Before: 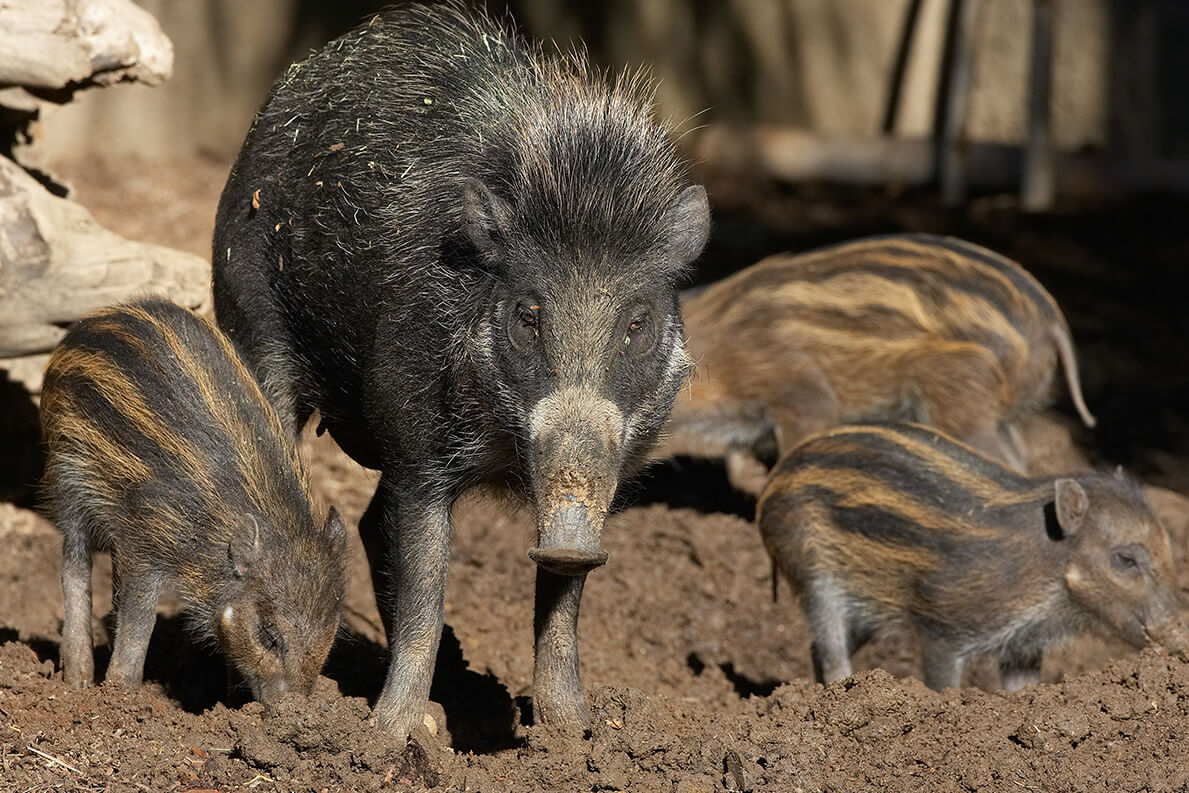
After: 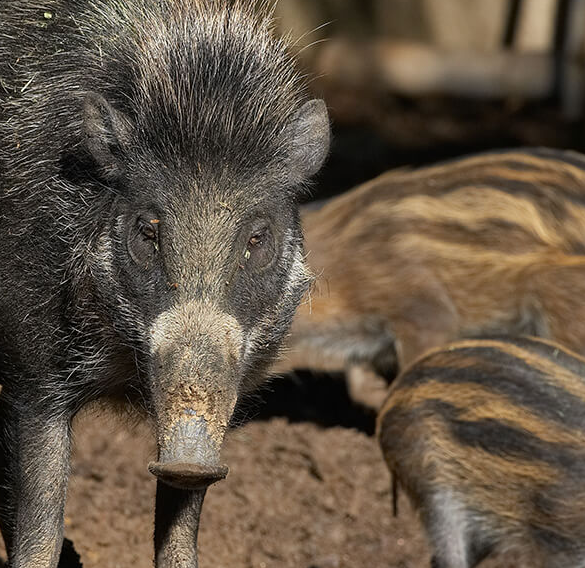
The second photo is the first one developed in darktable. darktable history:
crop: left 32.041%, top 10.955%, right 18.686%, bottom 17.398%
